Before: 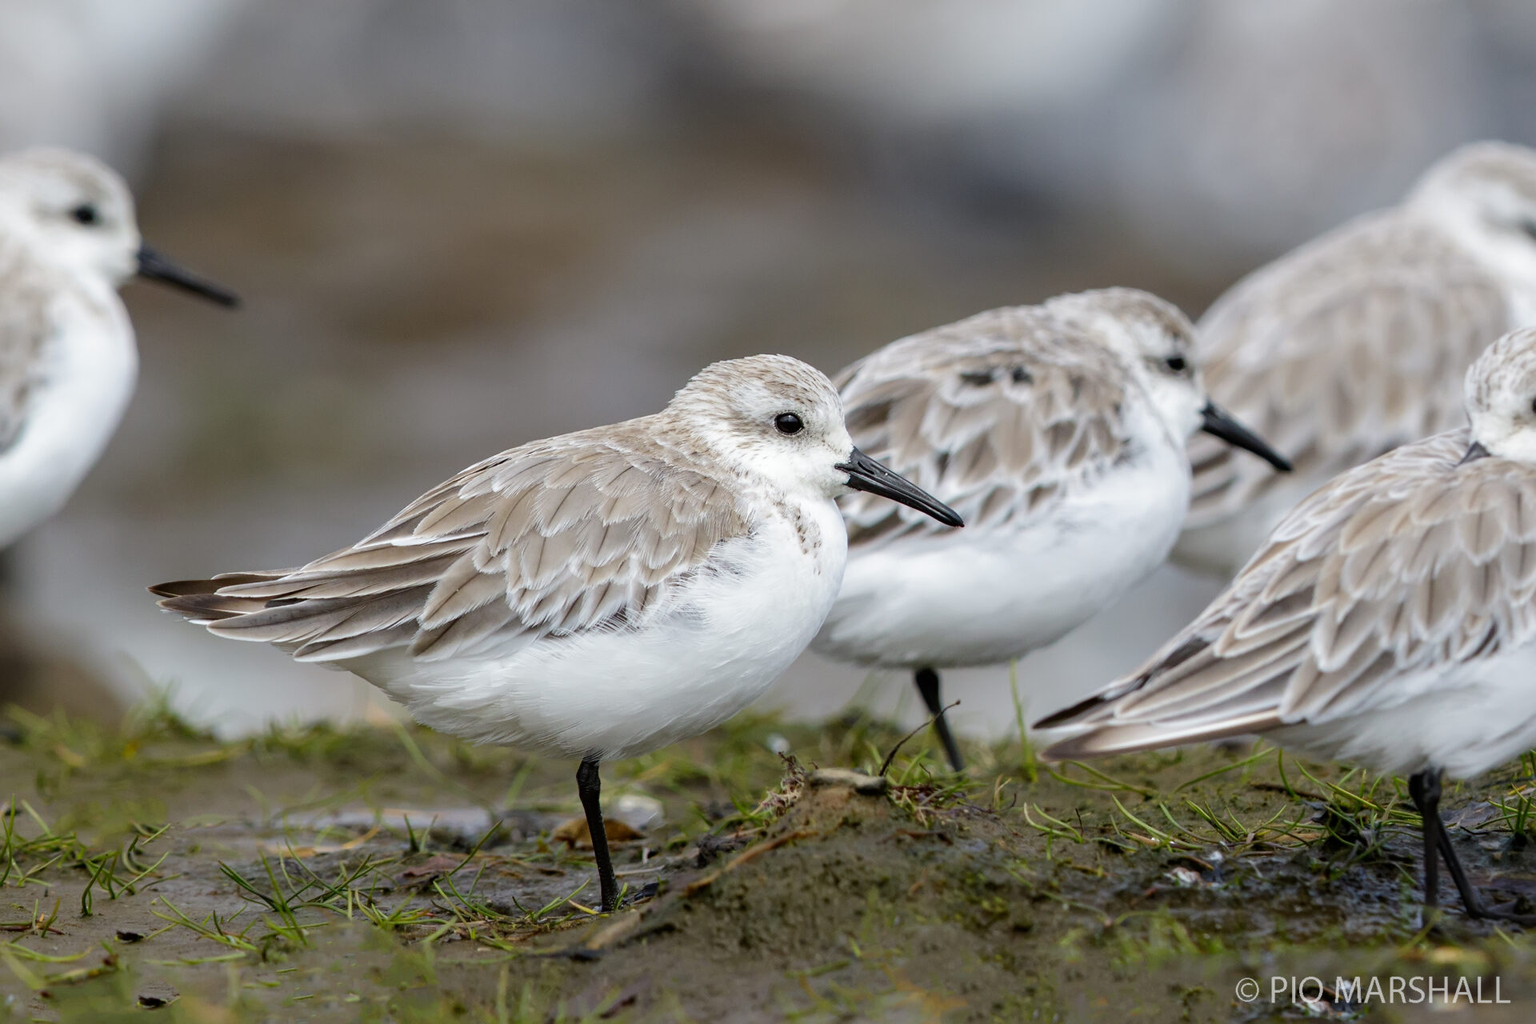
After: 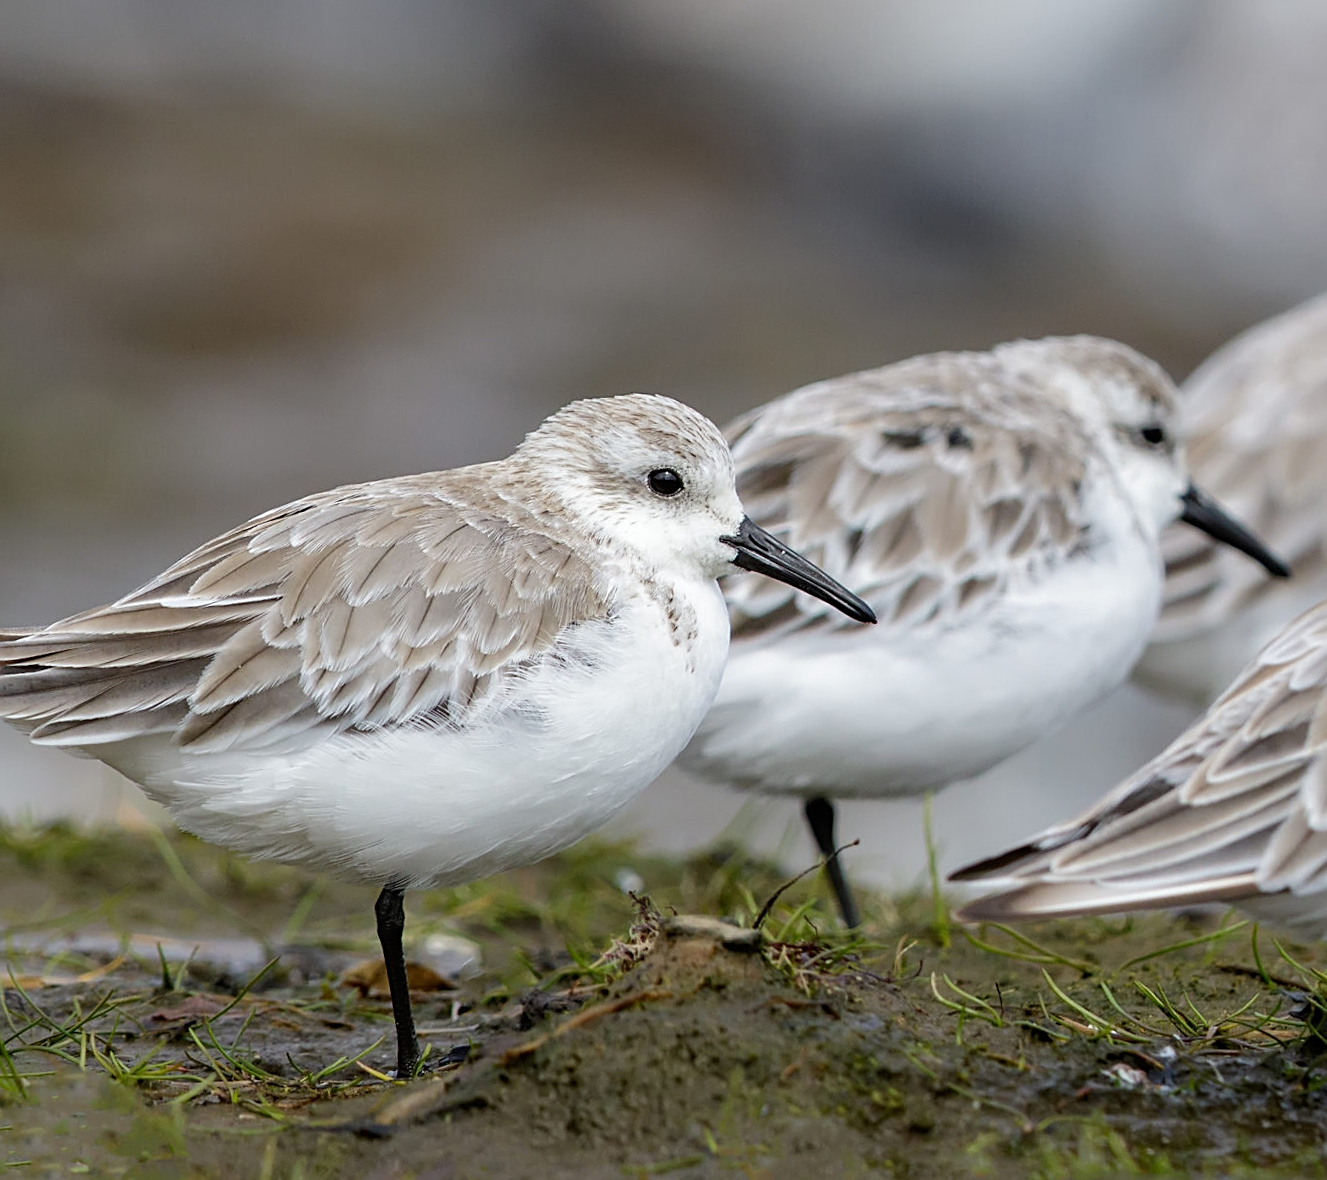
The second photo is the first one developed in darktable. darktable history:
sharpen: on, module defaults
crop and rotate: angle -3.27°, left 14.277%, top 0.028%, right 10.766%, bottom 0.028%
